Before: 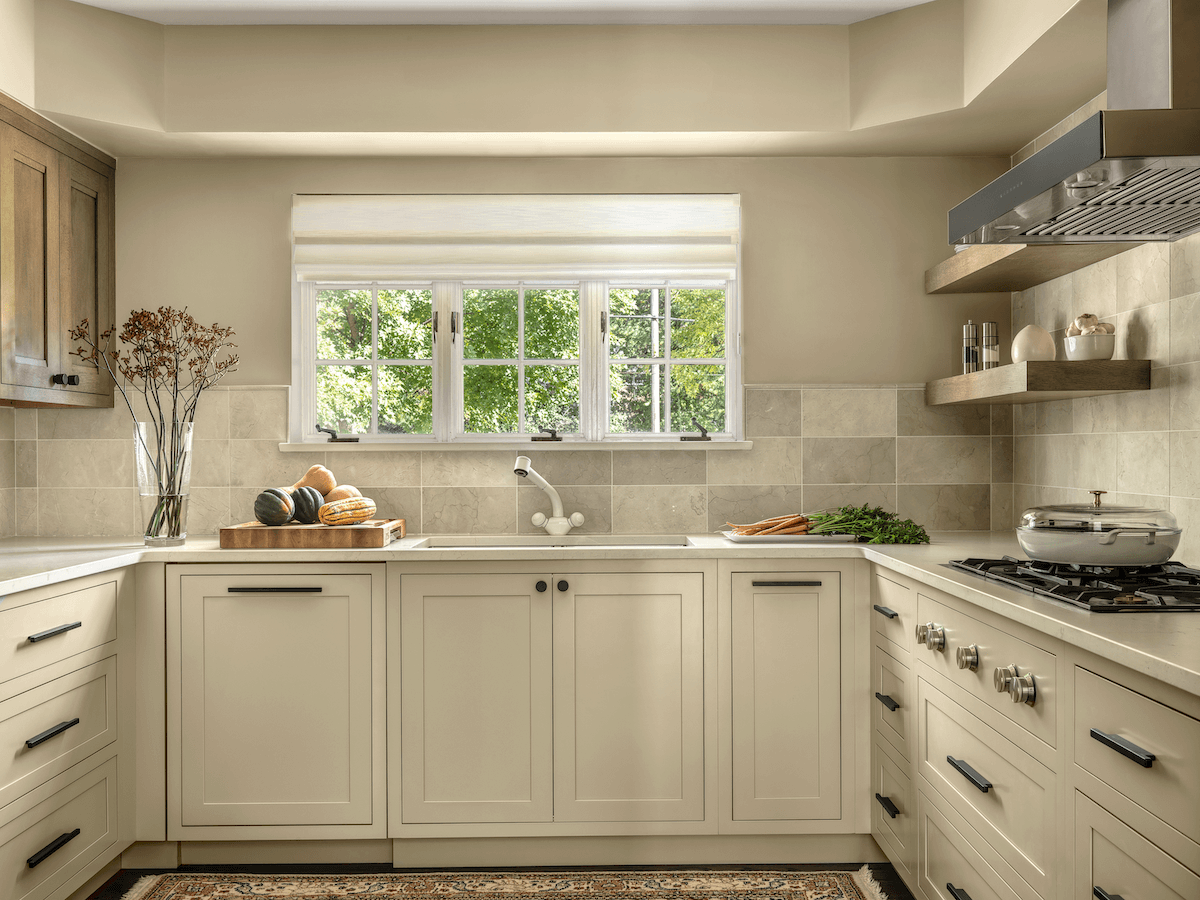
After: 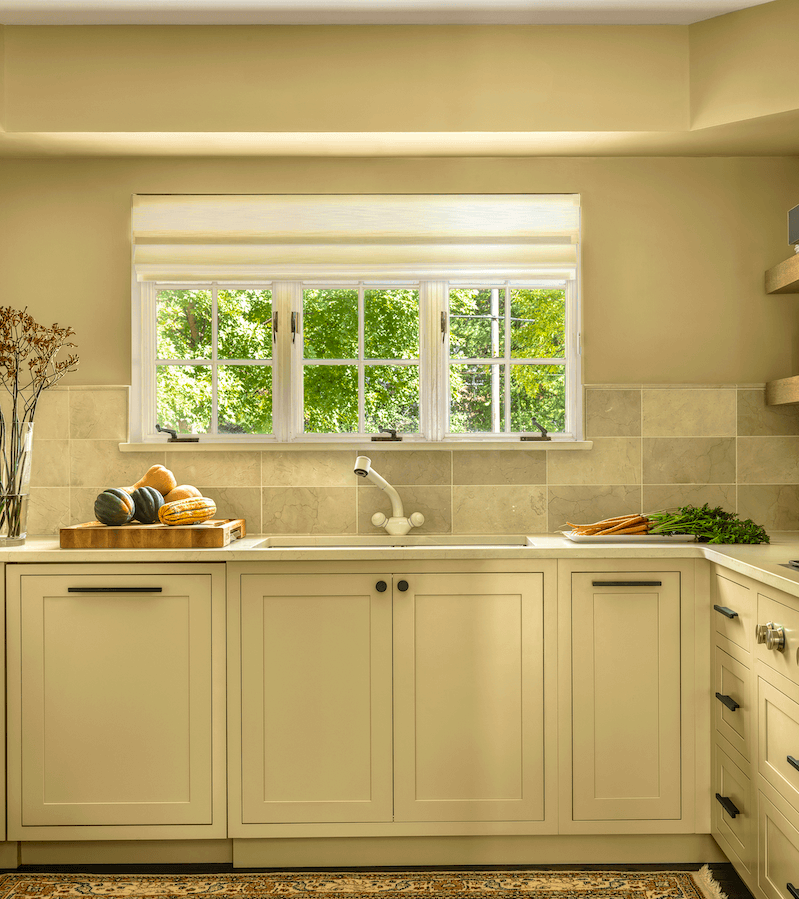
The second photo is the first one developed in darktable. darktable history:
crop and rotate: left 13.409%, right 19.924%
velvia: strength 45%
color balance rgb: perceptual saturation grading › global saturation 40%, global vibrance 15%
